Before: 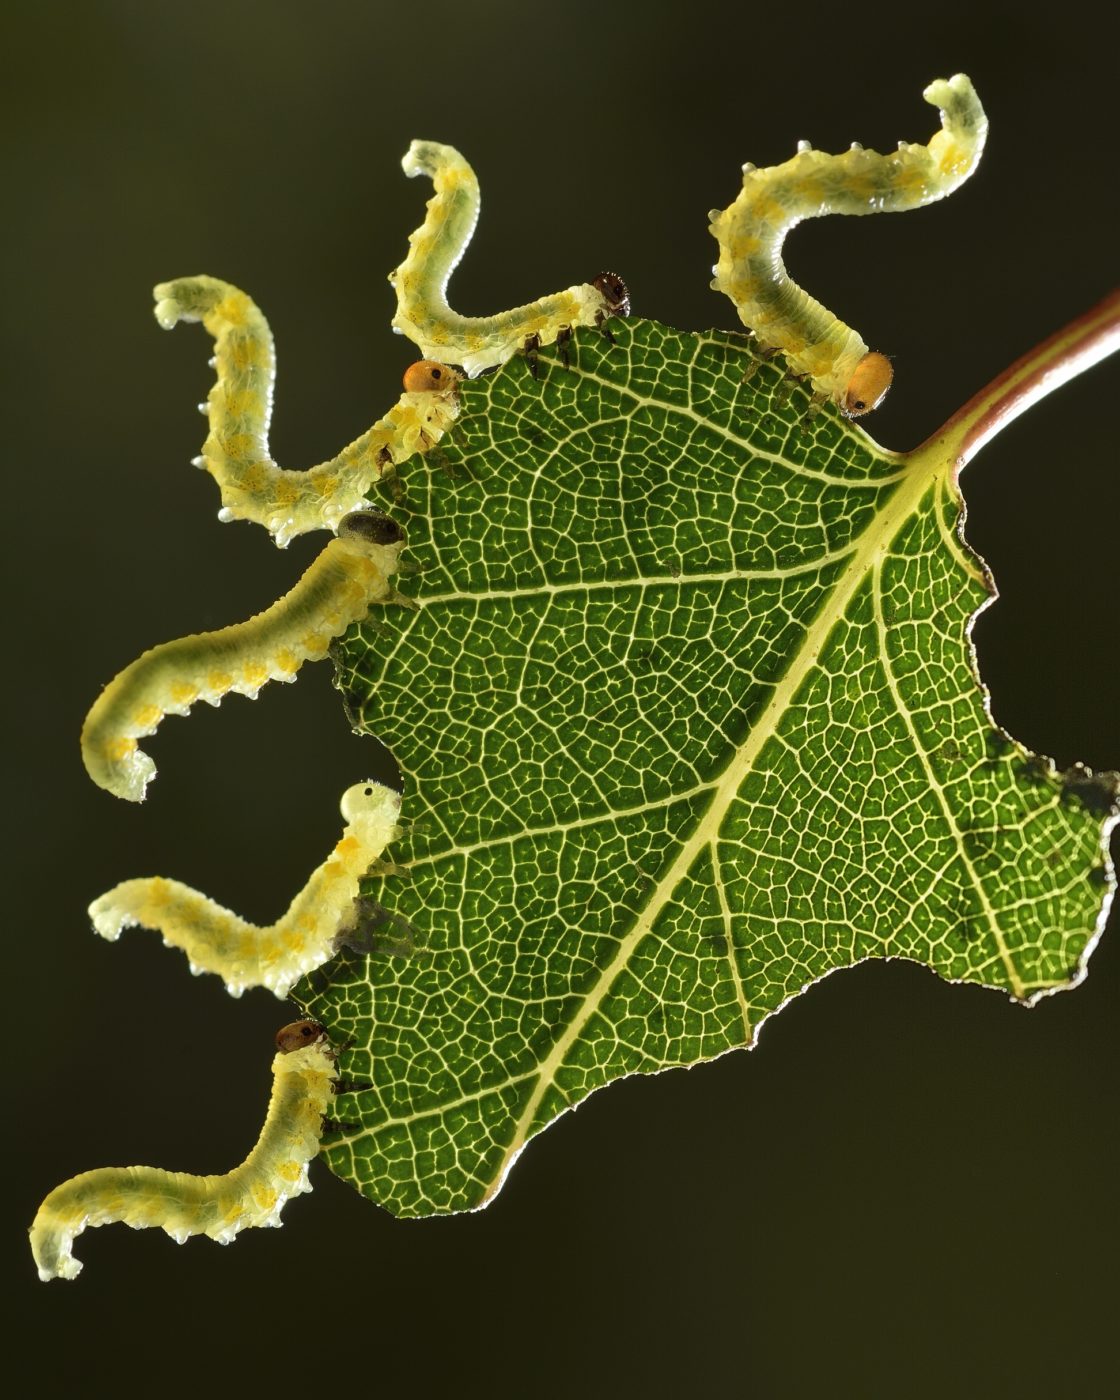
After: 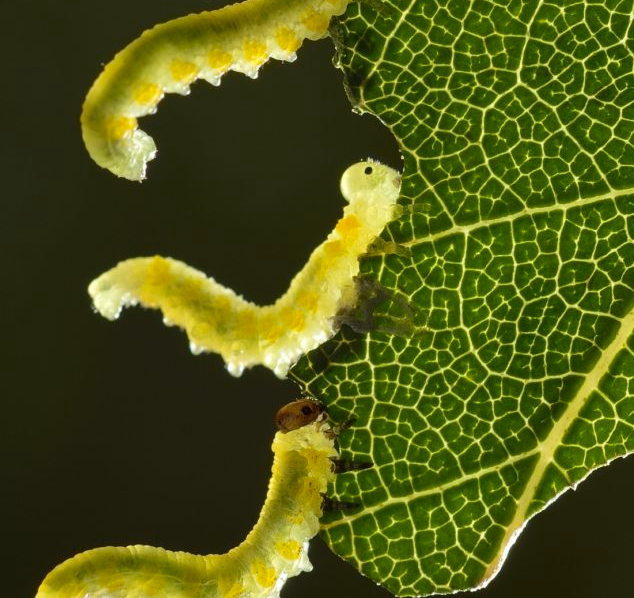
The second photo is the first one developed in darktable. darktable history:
color balance rgb: linear chroma grading › global chroma 15.068%, perceptual saturation grading › global saturation -0.103%
crop: top 44.374%, right 43.355%, bottom 12.897%
